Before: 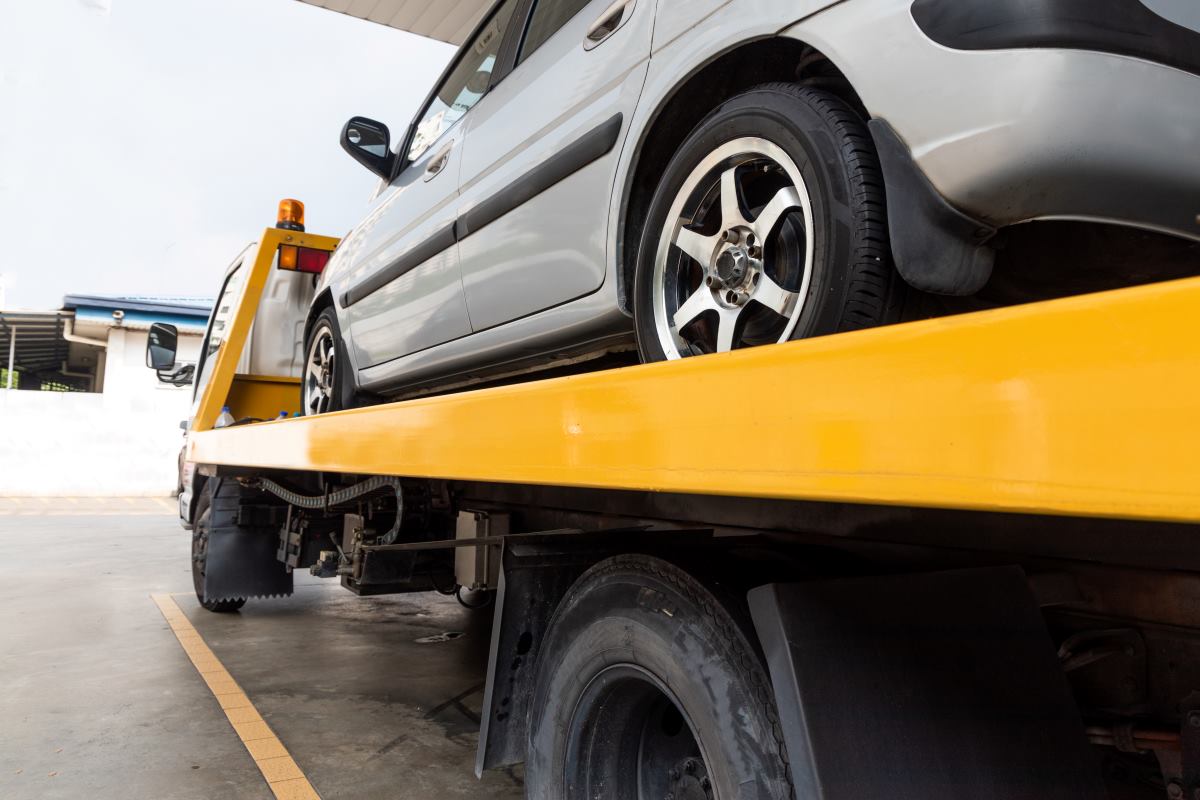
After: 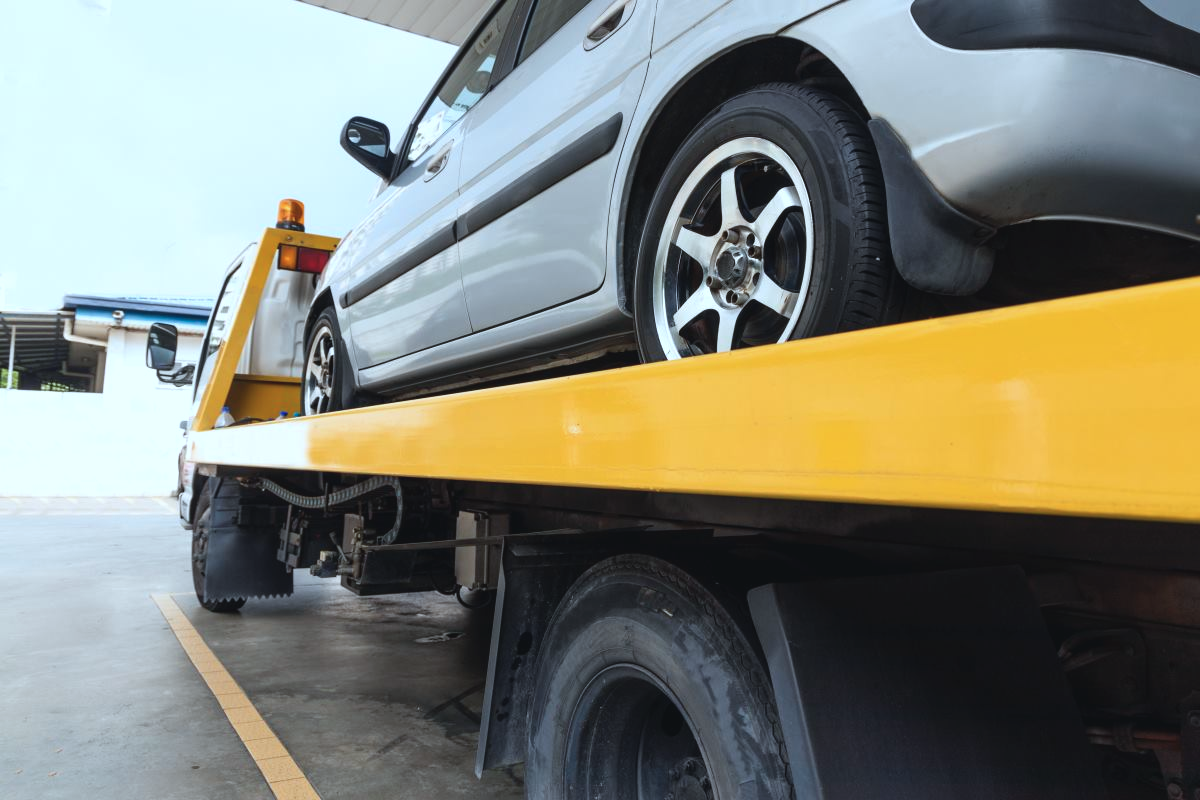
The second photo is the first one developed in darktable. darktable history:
exposure: black level correction -0.005, exposure 0.054 EV, compensate highlight preservation false
color calibration: illuminant F (fluorescent), F source F9 (Cool White Deluxe 4150 K) – high CRI, x 0.374, y 0.373, temperature 4158.34 K
